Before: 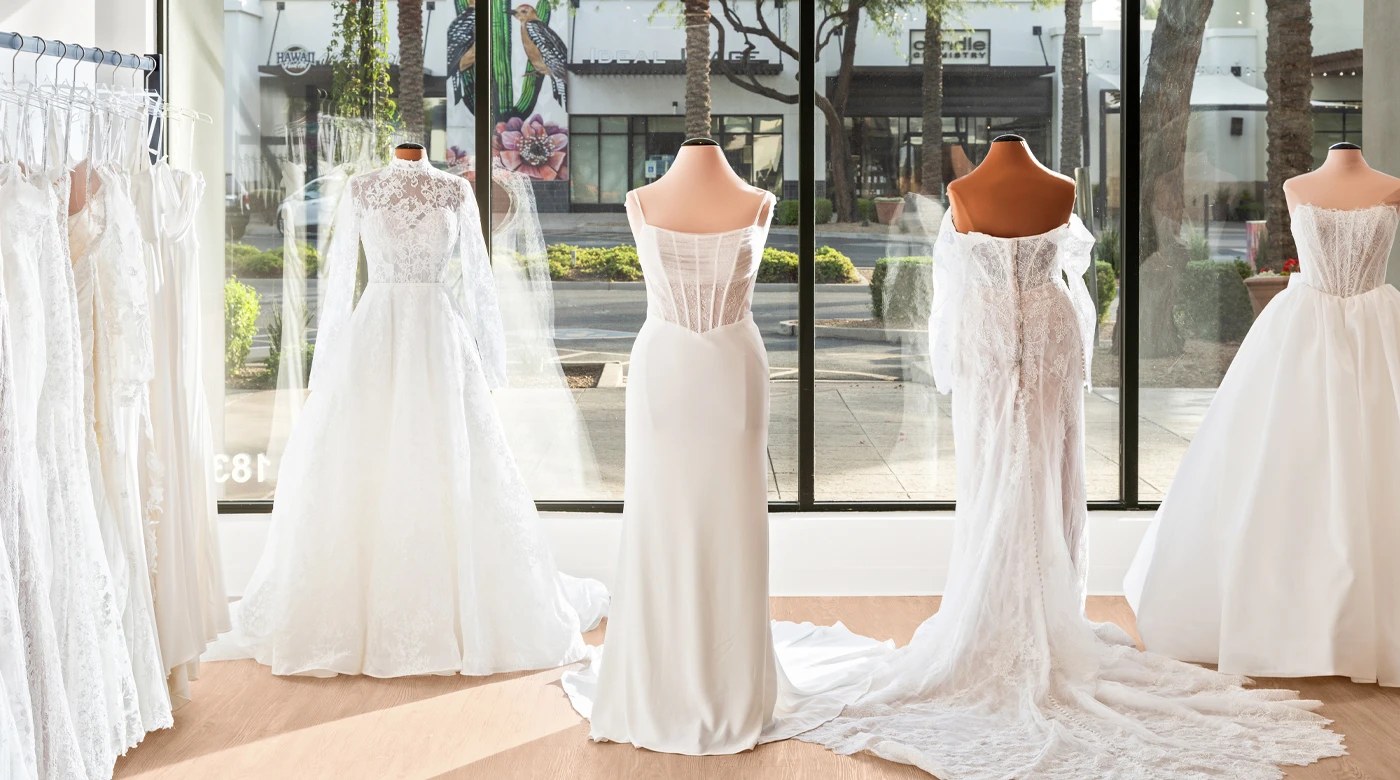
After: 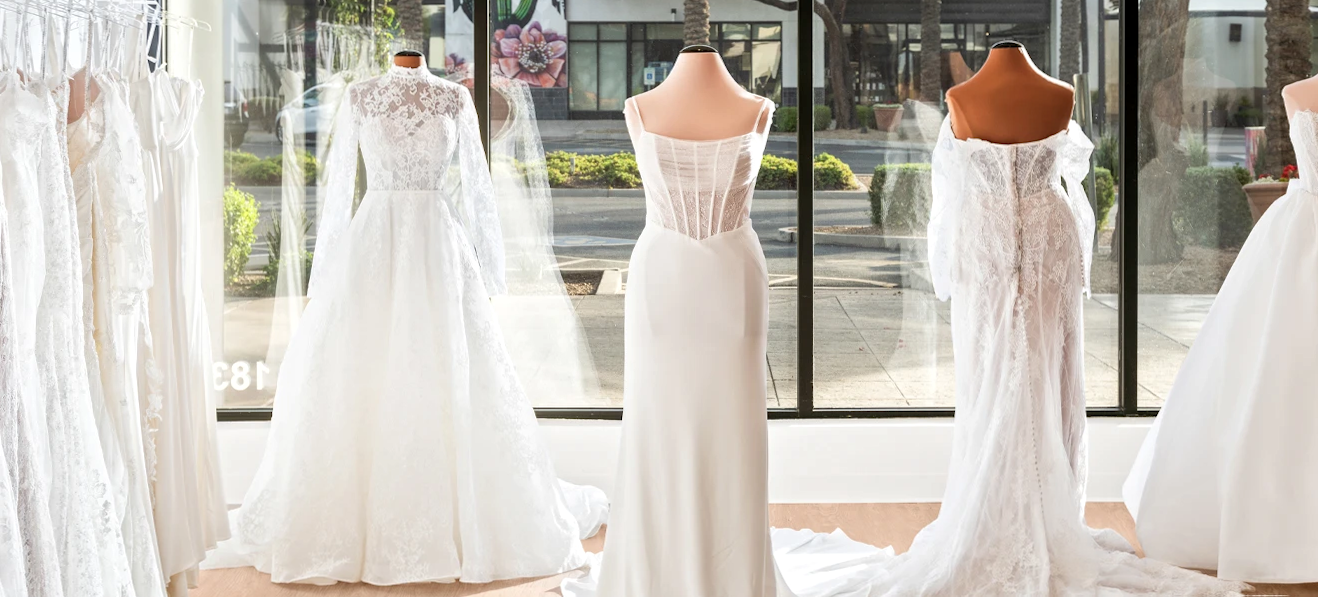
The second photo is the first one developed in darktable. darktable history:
local contrast: highlights 102%, shadows 99%, detail 119%, midtone range 0.2
crop and rotate: angle 0.082°, top 11.927%, right 5.598%, bottom 11.306%
